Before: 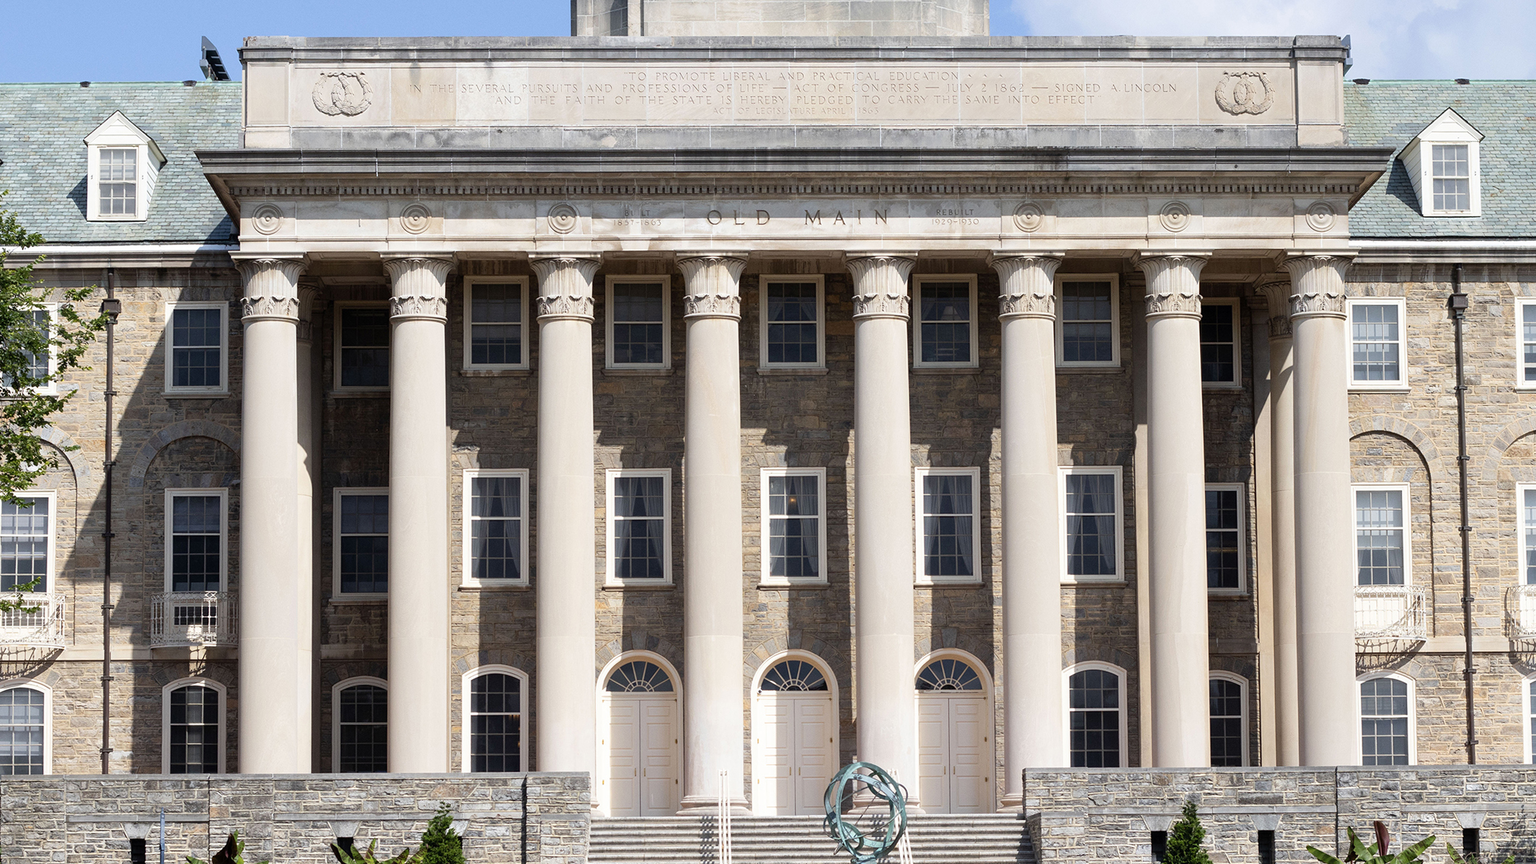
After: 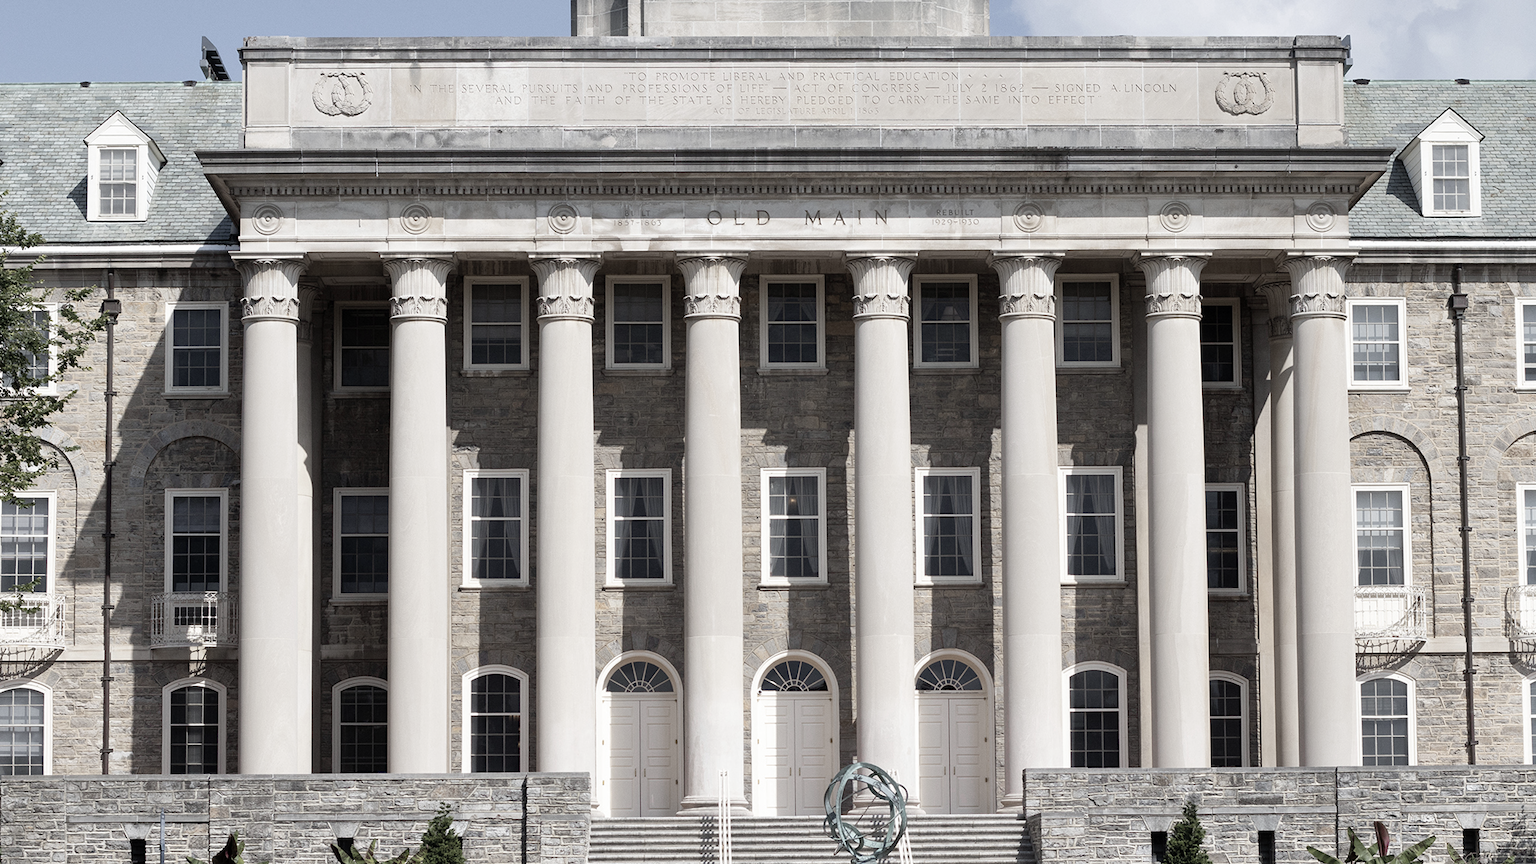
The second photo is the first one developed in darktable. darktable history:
shadows and highlights: shadows 29.61, highlights -30.47, low approximation 0.01, soften with gaussian
color zones: curves: ch0 [(0, 0.6) (0.129, 0.508) (0.193, 0.483) (0.429, 0.5) (0.571, 0.5) (0.714, 0.5) (0.857, 0.5) (1, 0.6)]; ch1 [(0, 0.481) (0.112, 0.245) (0.213, 0.223) (0.429, 0.233) (0.571, 0.231) (0.683, 0.242) (0.857, 0.296) (1, 0.481)]
